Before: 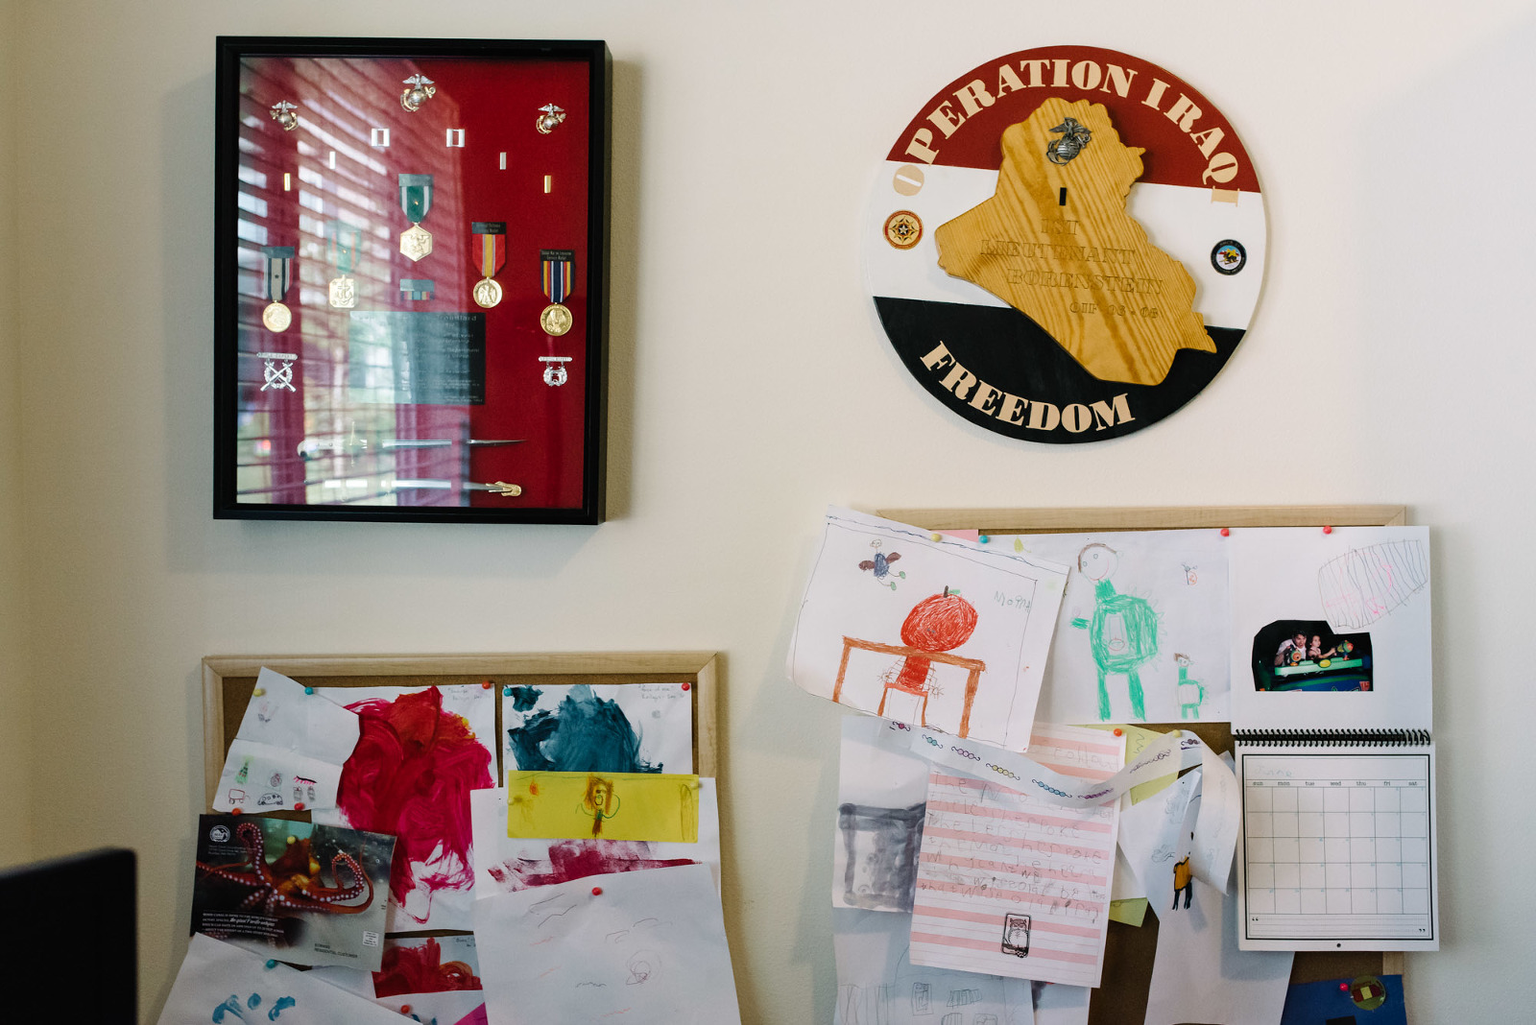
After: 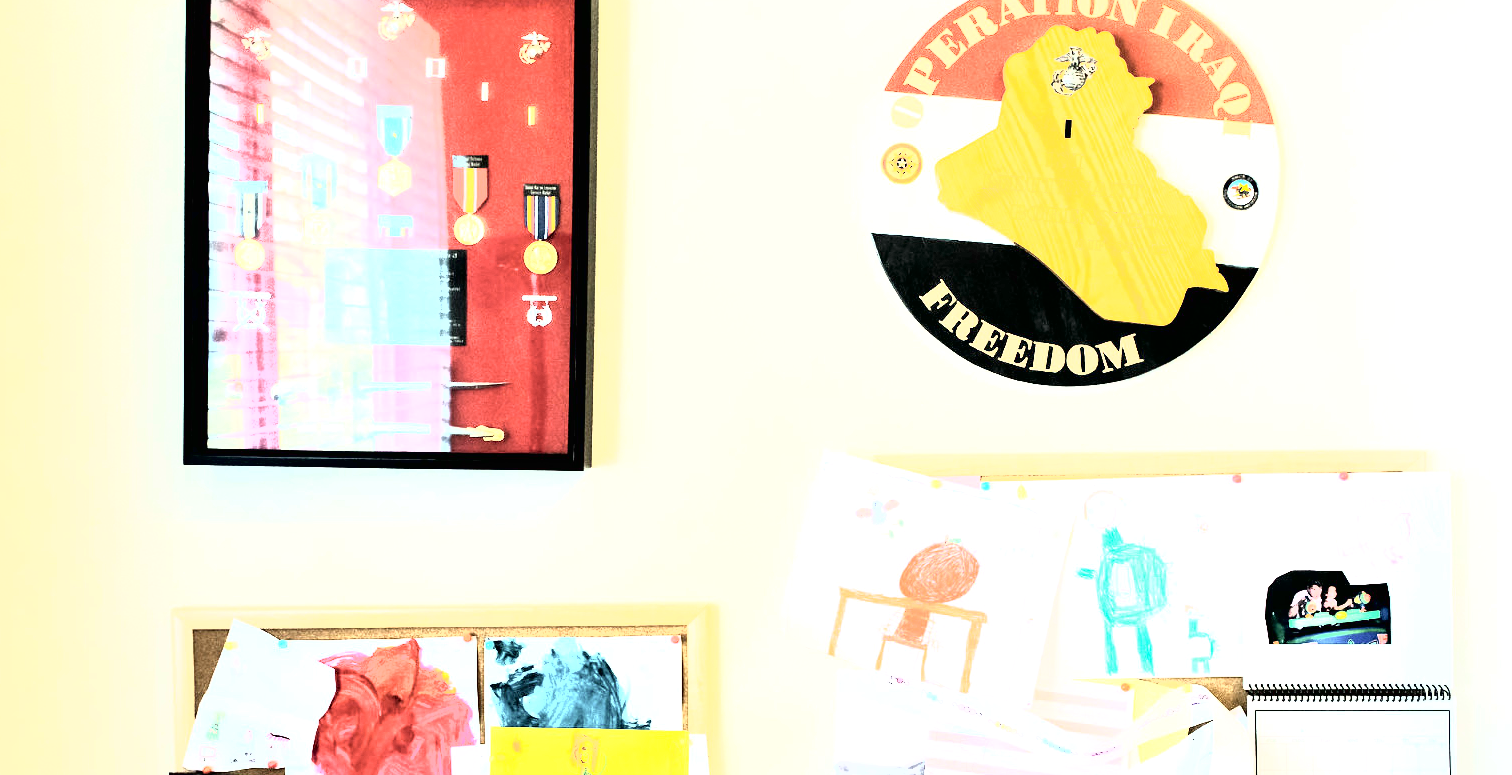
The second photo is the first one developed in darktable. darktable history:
exposure: black level correction 0, exposure 1.55 EV, compensate highlight preservation false
crop: left 2.441%, top 7.165%, right 3.049%, bottom 20.253%
tone curve: curves: ch0 [(0, 0) (0.003, 0.01) (0.011, 0.011) (0.025, 0.008) (0.044, 0.007) (0.069, 0.006) (0.1, 0.005) (0.136, 0.015) (0.177, 0.094) (0.224, 0.241) (0.277, 0.369) (0.335, 0.5) (0.399, 0.648) (0.468, 0.811) (0.543, 0.975) (0.623, 0.989) (0.709, 0.989) (0.801, 0.99) (0.898, 0.99) (1, 1)], color space Lab, independent channels, preserve colors none
